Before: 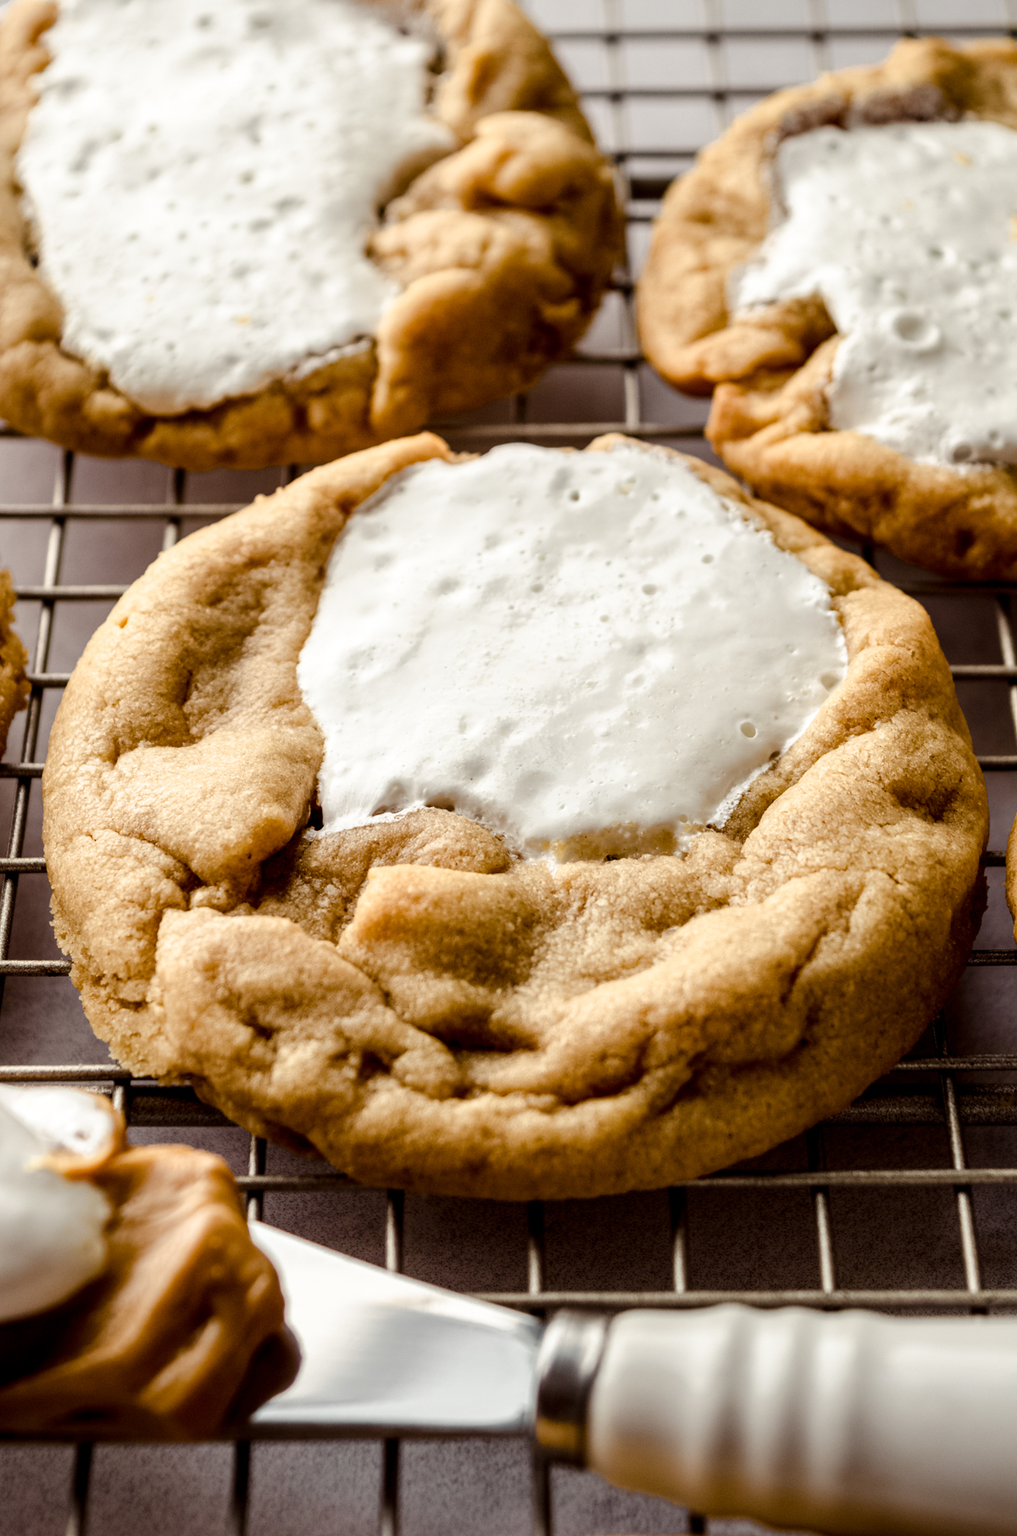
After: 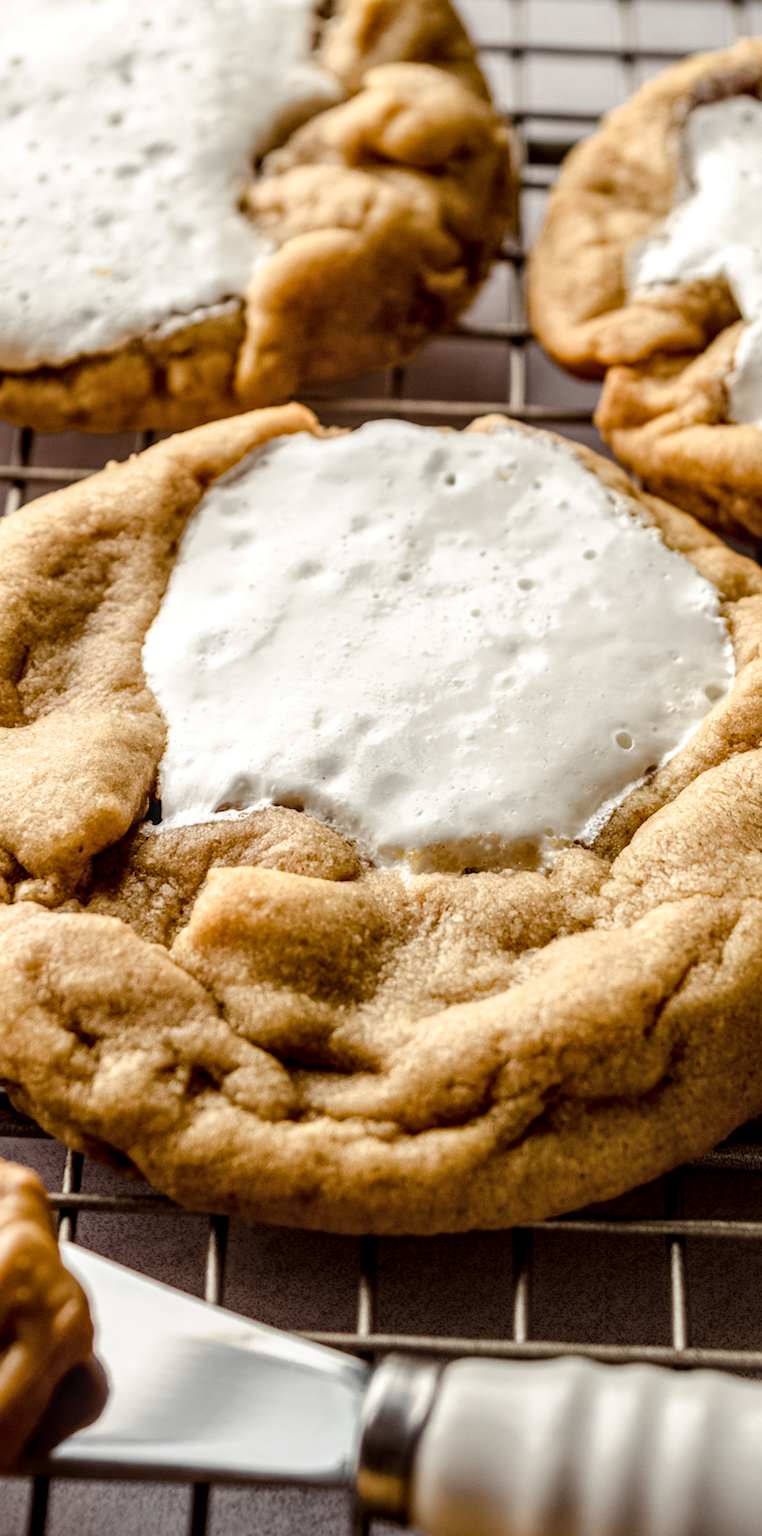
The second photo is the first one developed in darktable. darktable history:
local contrast: on, module defaults
crop and rotate: angle -2.93°, left 14.256%, top 0.024%, right 10.826%, bottom 0.03%
